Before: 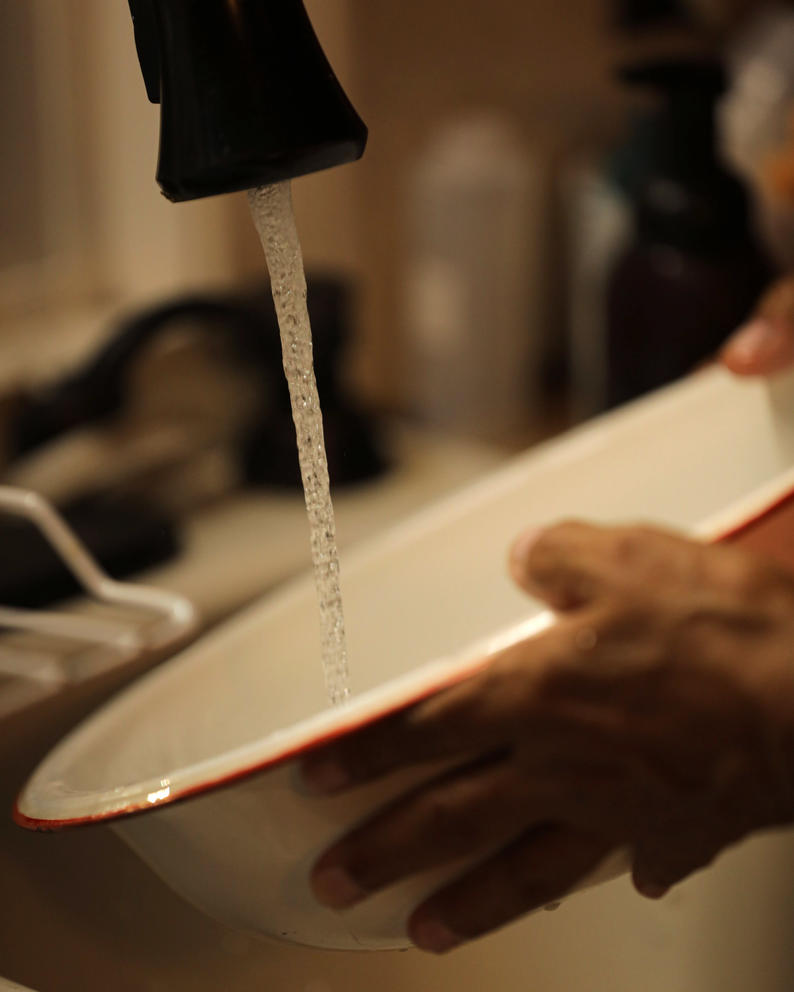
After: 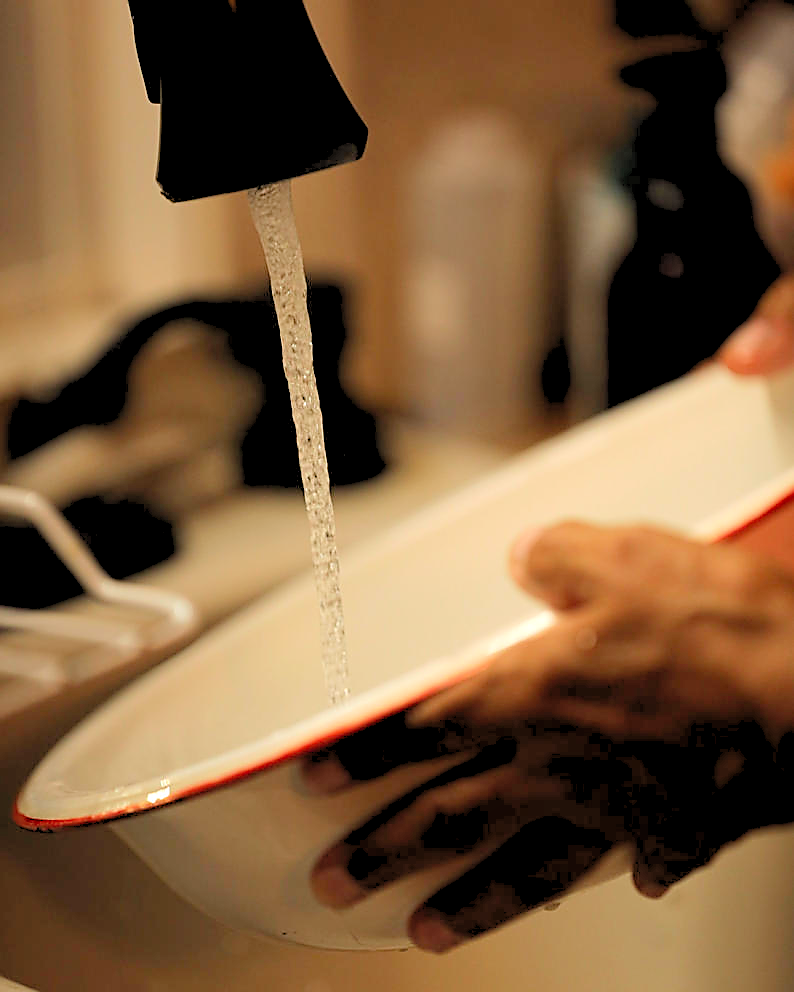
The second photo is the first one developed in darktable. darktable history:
levels: levels [0.072, 0.414, 0.976]
tone equalizer: on, module defaults
sharpen: radius 1.4, amount 1.25, threshold 0.7
